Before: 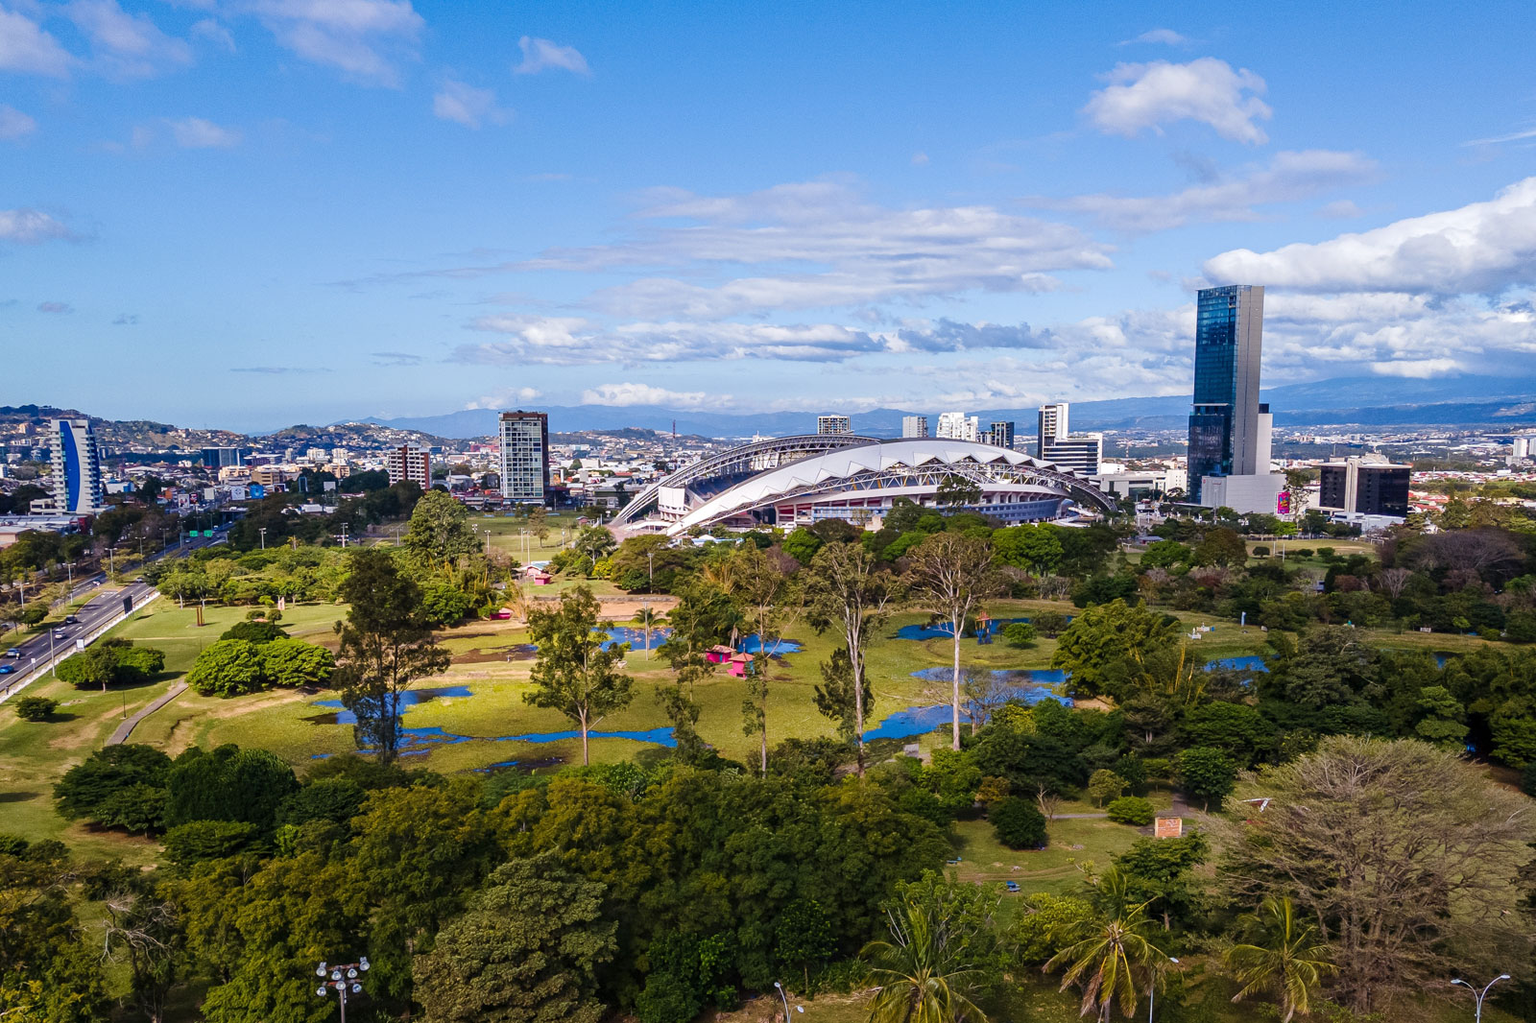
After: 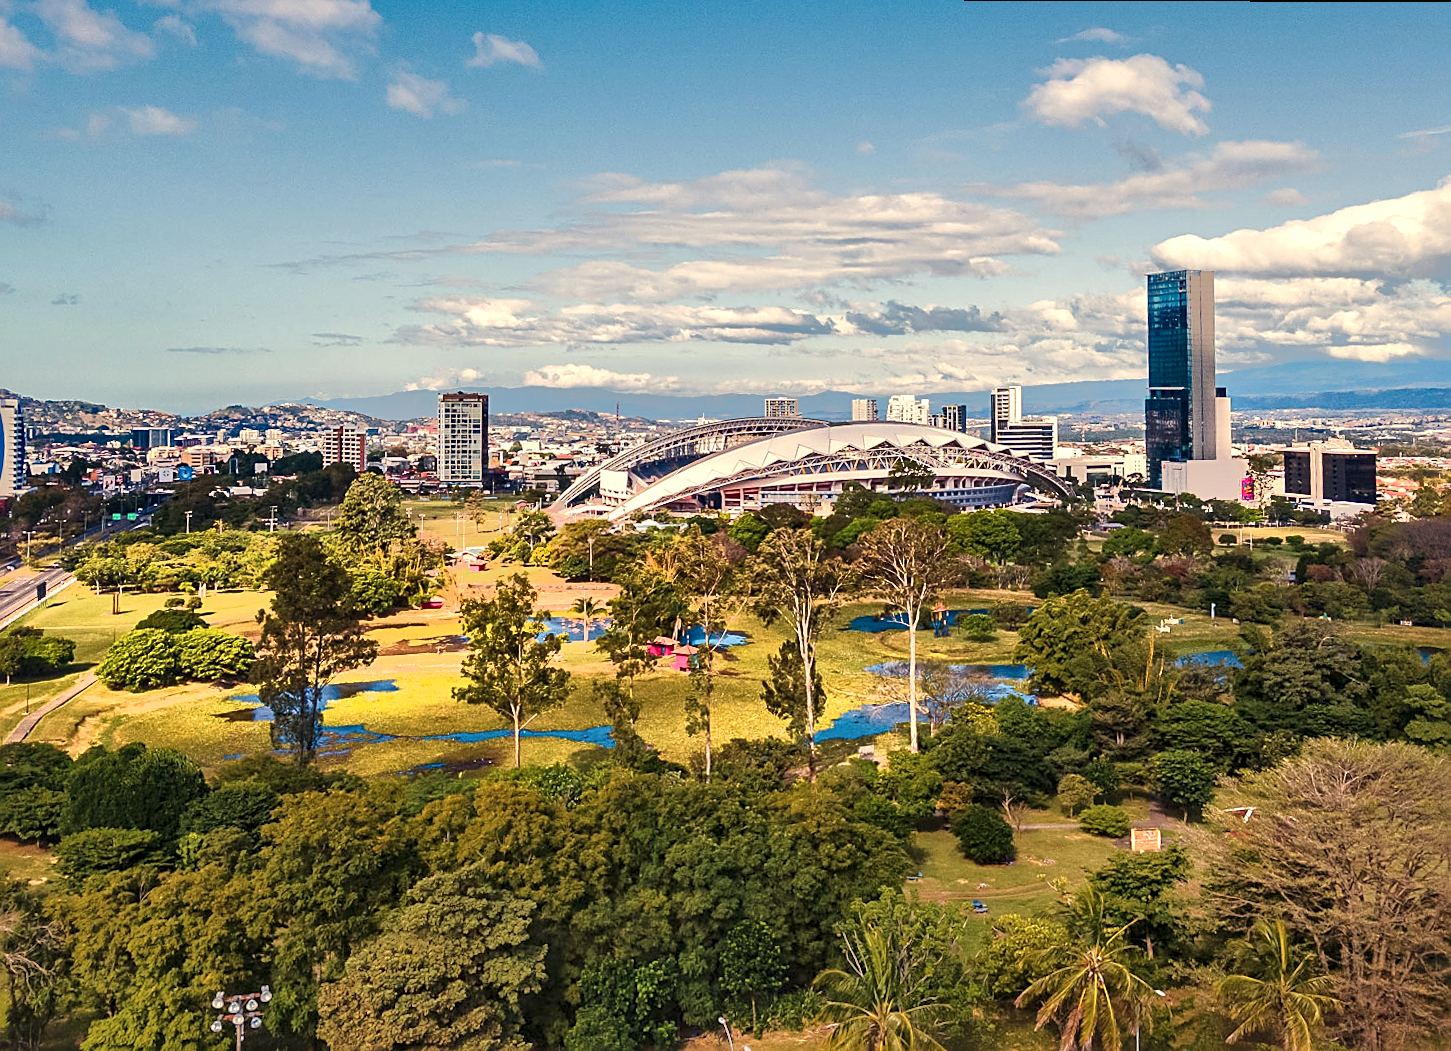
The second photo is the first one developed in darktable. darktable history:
rotate and perspective: rotation 0.215°, lens shift (vertical) -0.139, crop left 0.069, crop right 0.939, crop top 0.002, crop bottom 0.996
crop and rotate: left 1.774%, right 0.633%, bottom 1.28%
tone equalizer: -7 EV -0.63 EV, -6 EV 1 EV, -5 EV -0.45 EV, -4 EV 0.43 EV, -3 EV 0.41 EV, -2 EV 0.15 EV, -1 EV -0.15 EV, +0 EV -0.39 EV, smoothing diameter 25%, edges refinement/feathering 10, preserve details guided filter
white balance: red 1.123, blue 0.83
shadows and highlights: radius 331.84, shadows 53.55, highlights -100, compress 94.63%, highlights color adjustment 73.23%, soften with gaussian
sharpen: on, module defaults
exposure: black level correction -0.002, exposure 0.54 EV, compensate highlight preservation false
local contrast: mode bilateral grid, contrast 25, coarseness 60, detail 151%, midtone range 0.2
